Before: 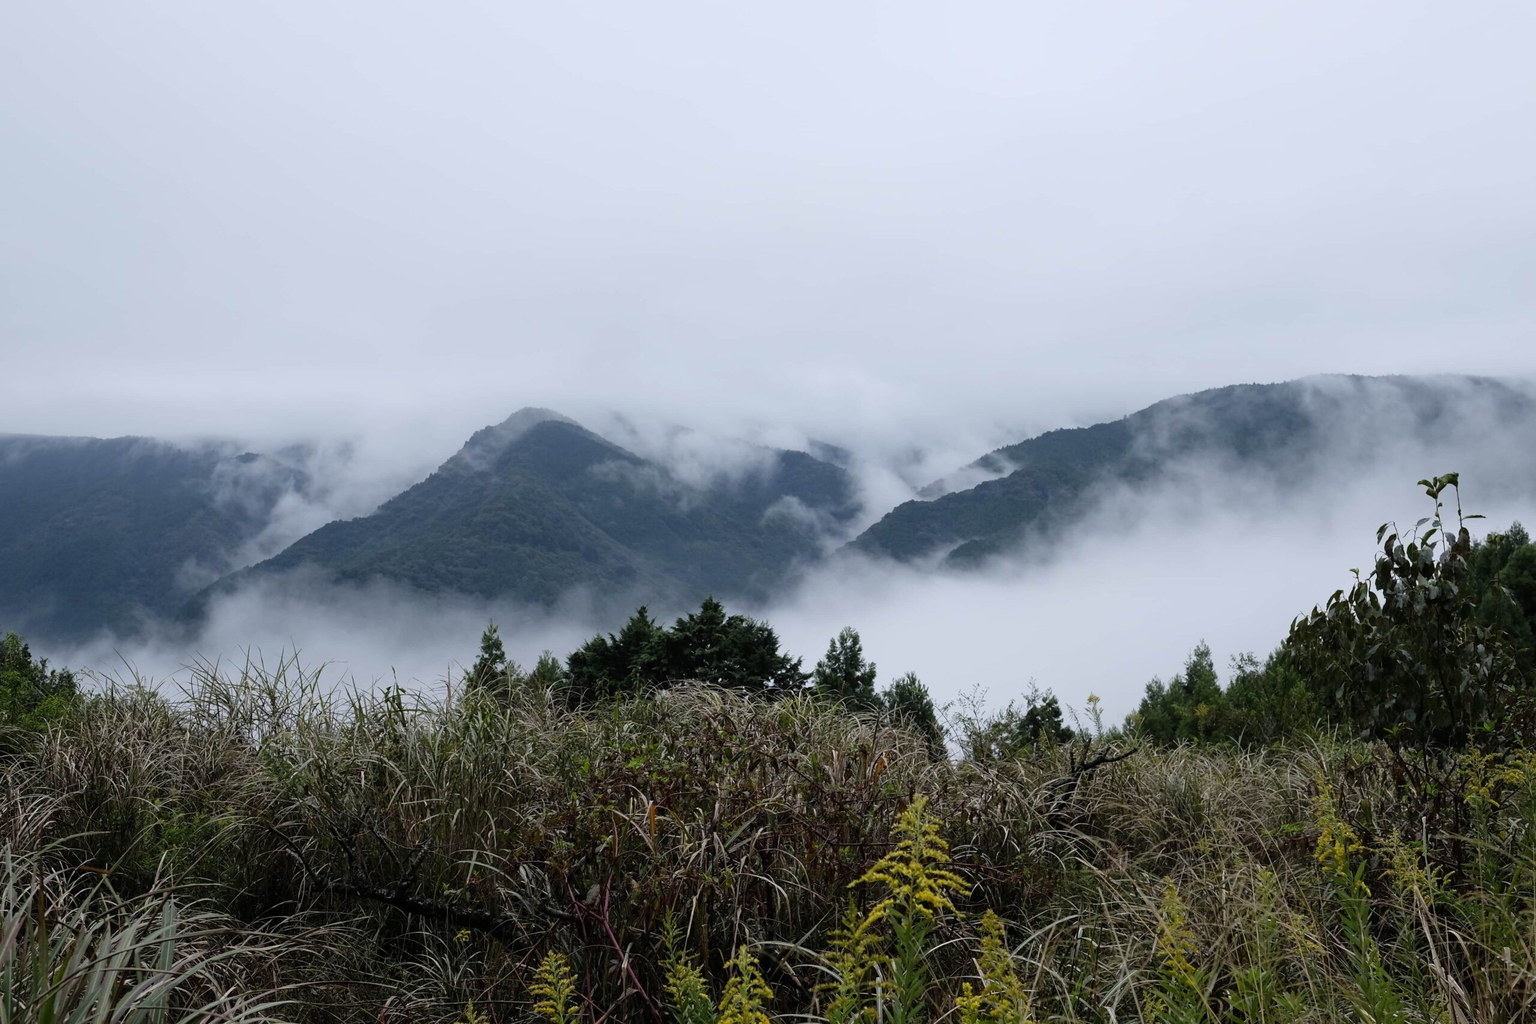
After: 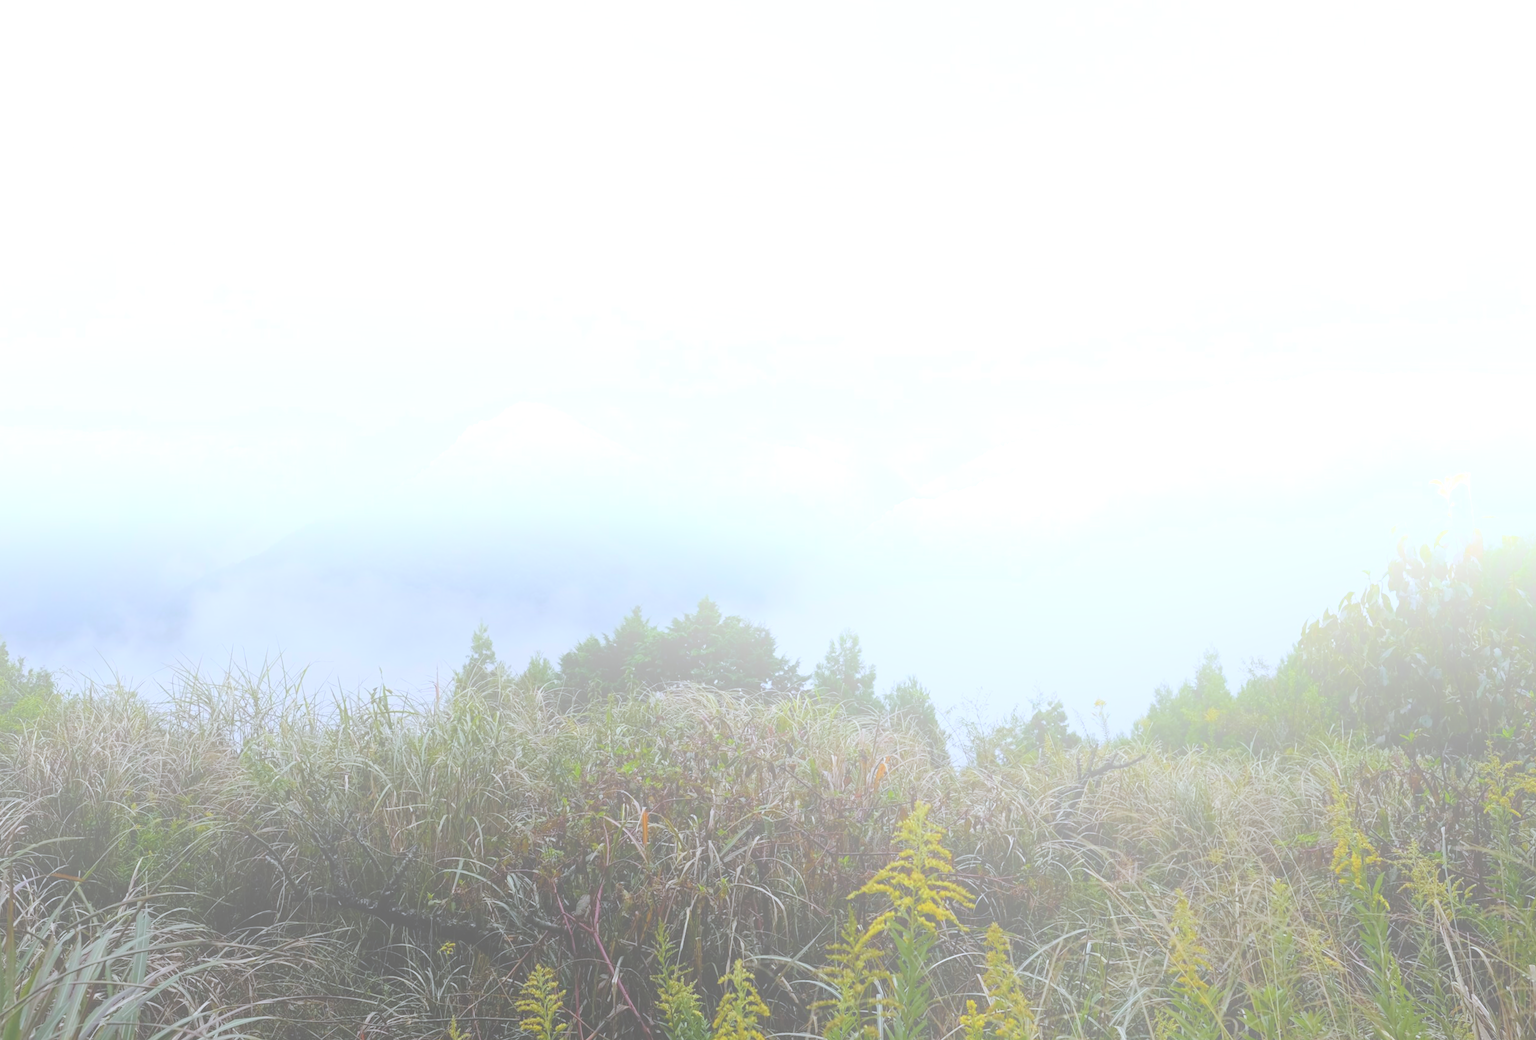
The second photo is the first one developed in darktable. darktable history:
white balance: red 0.954, blue 1.079
bloom: size 85%, threshold 5%, strength 85%
exposure: black level correction 0, compensate exposure bias true, compensate highlight preservation false
rotate and perspective: rotation 0.226°, lens shift (vertical) -0.042, crop left 0.023, crop right 0.982, crop top 0.006, crop bottom 0.994
color correction: saturation 0.99
